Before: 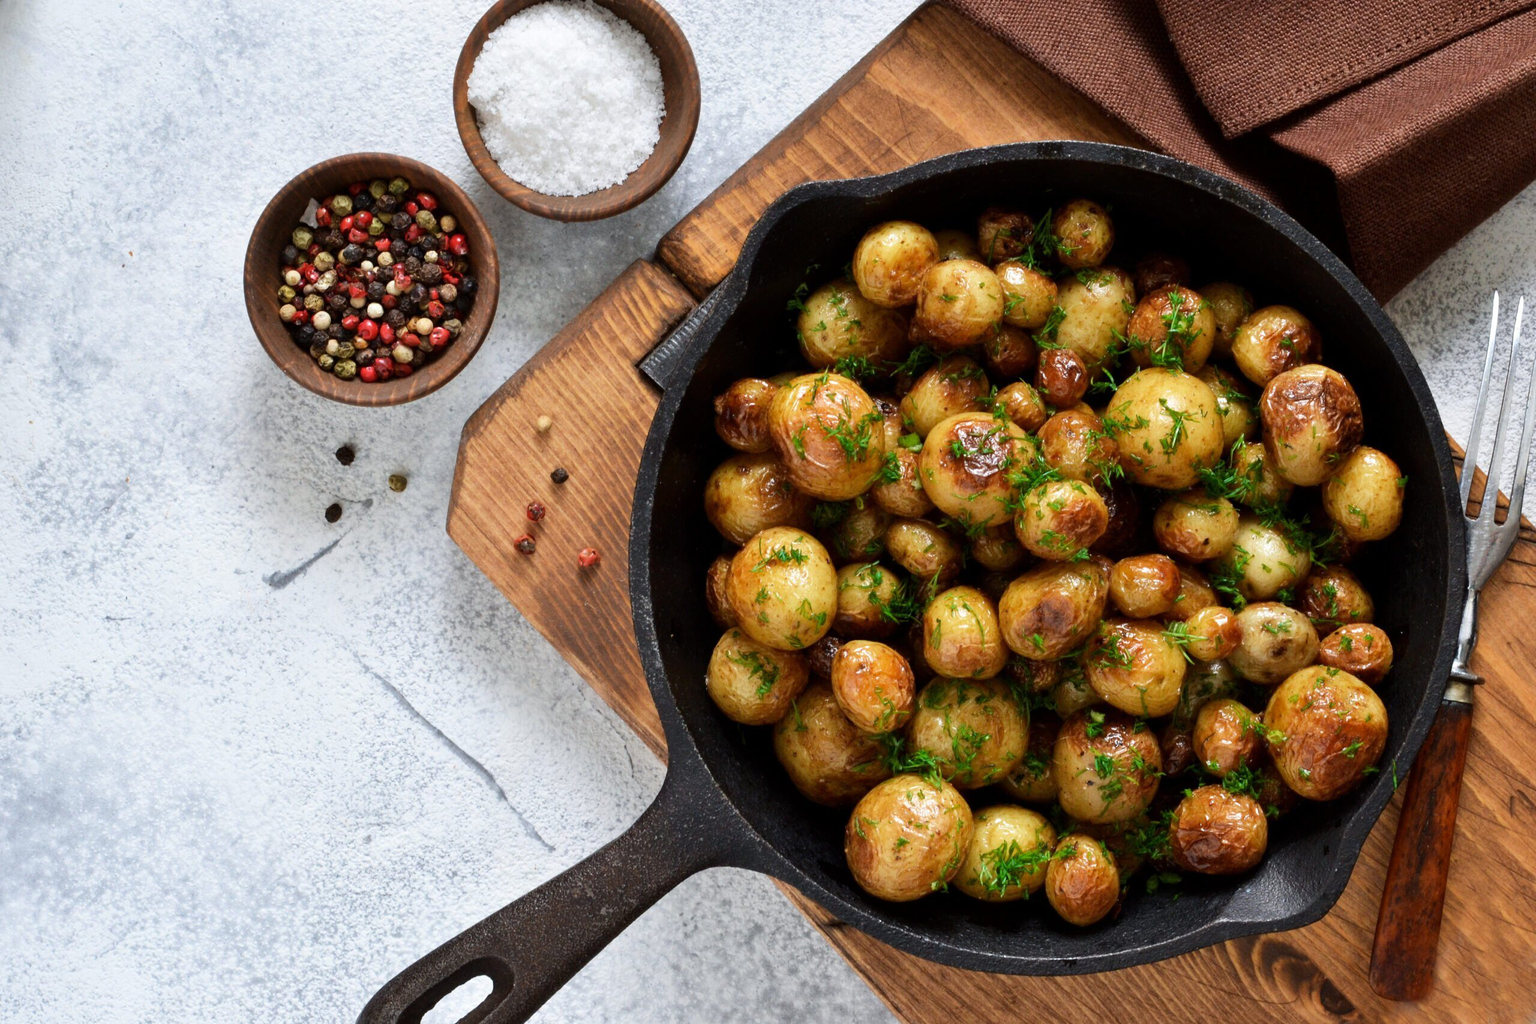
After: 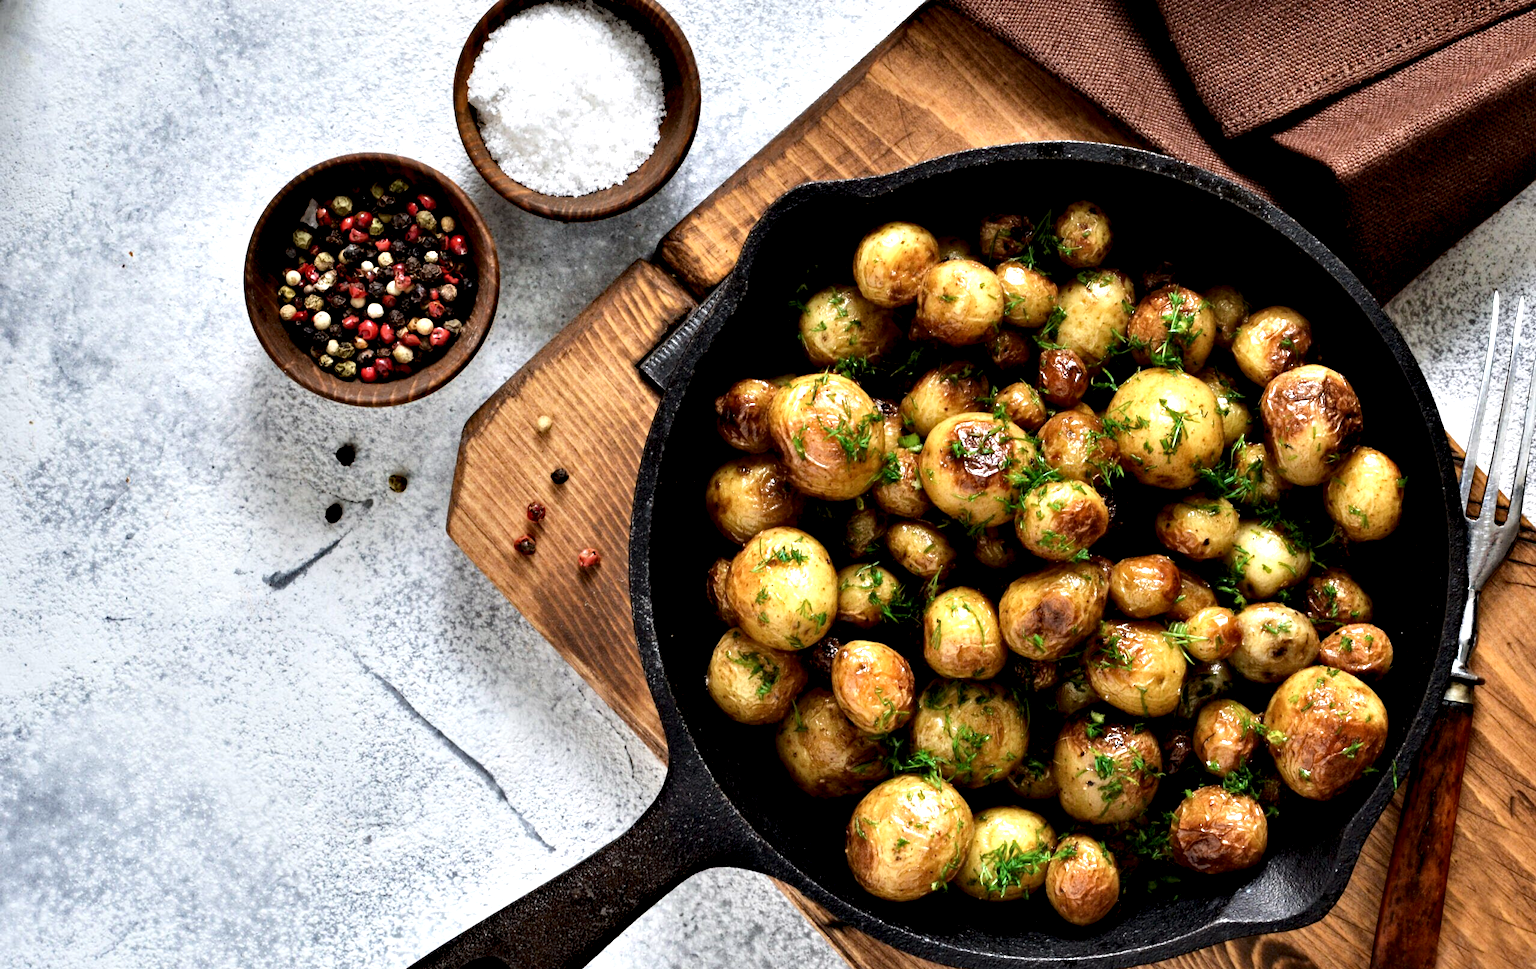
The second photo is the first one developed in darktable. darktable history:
contrast equalizer: octaves 7, y [[0.609, 0.611, 0.615, 0.613, 0.607, 0.603], [0.504, 0.498, 0.496, 0.499, 0.506, 0.516], [0 ×6], [0 ×6], [0 ×6]]
haze removal: strength 0.28, distance 0.245, compatibility mode true, adaptive false
crop and rotate: top 0.001%, bottom 5.3%
